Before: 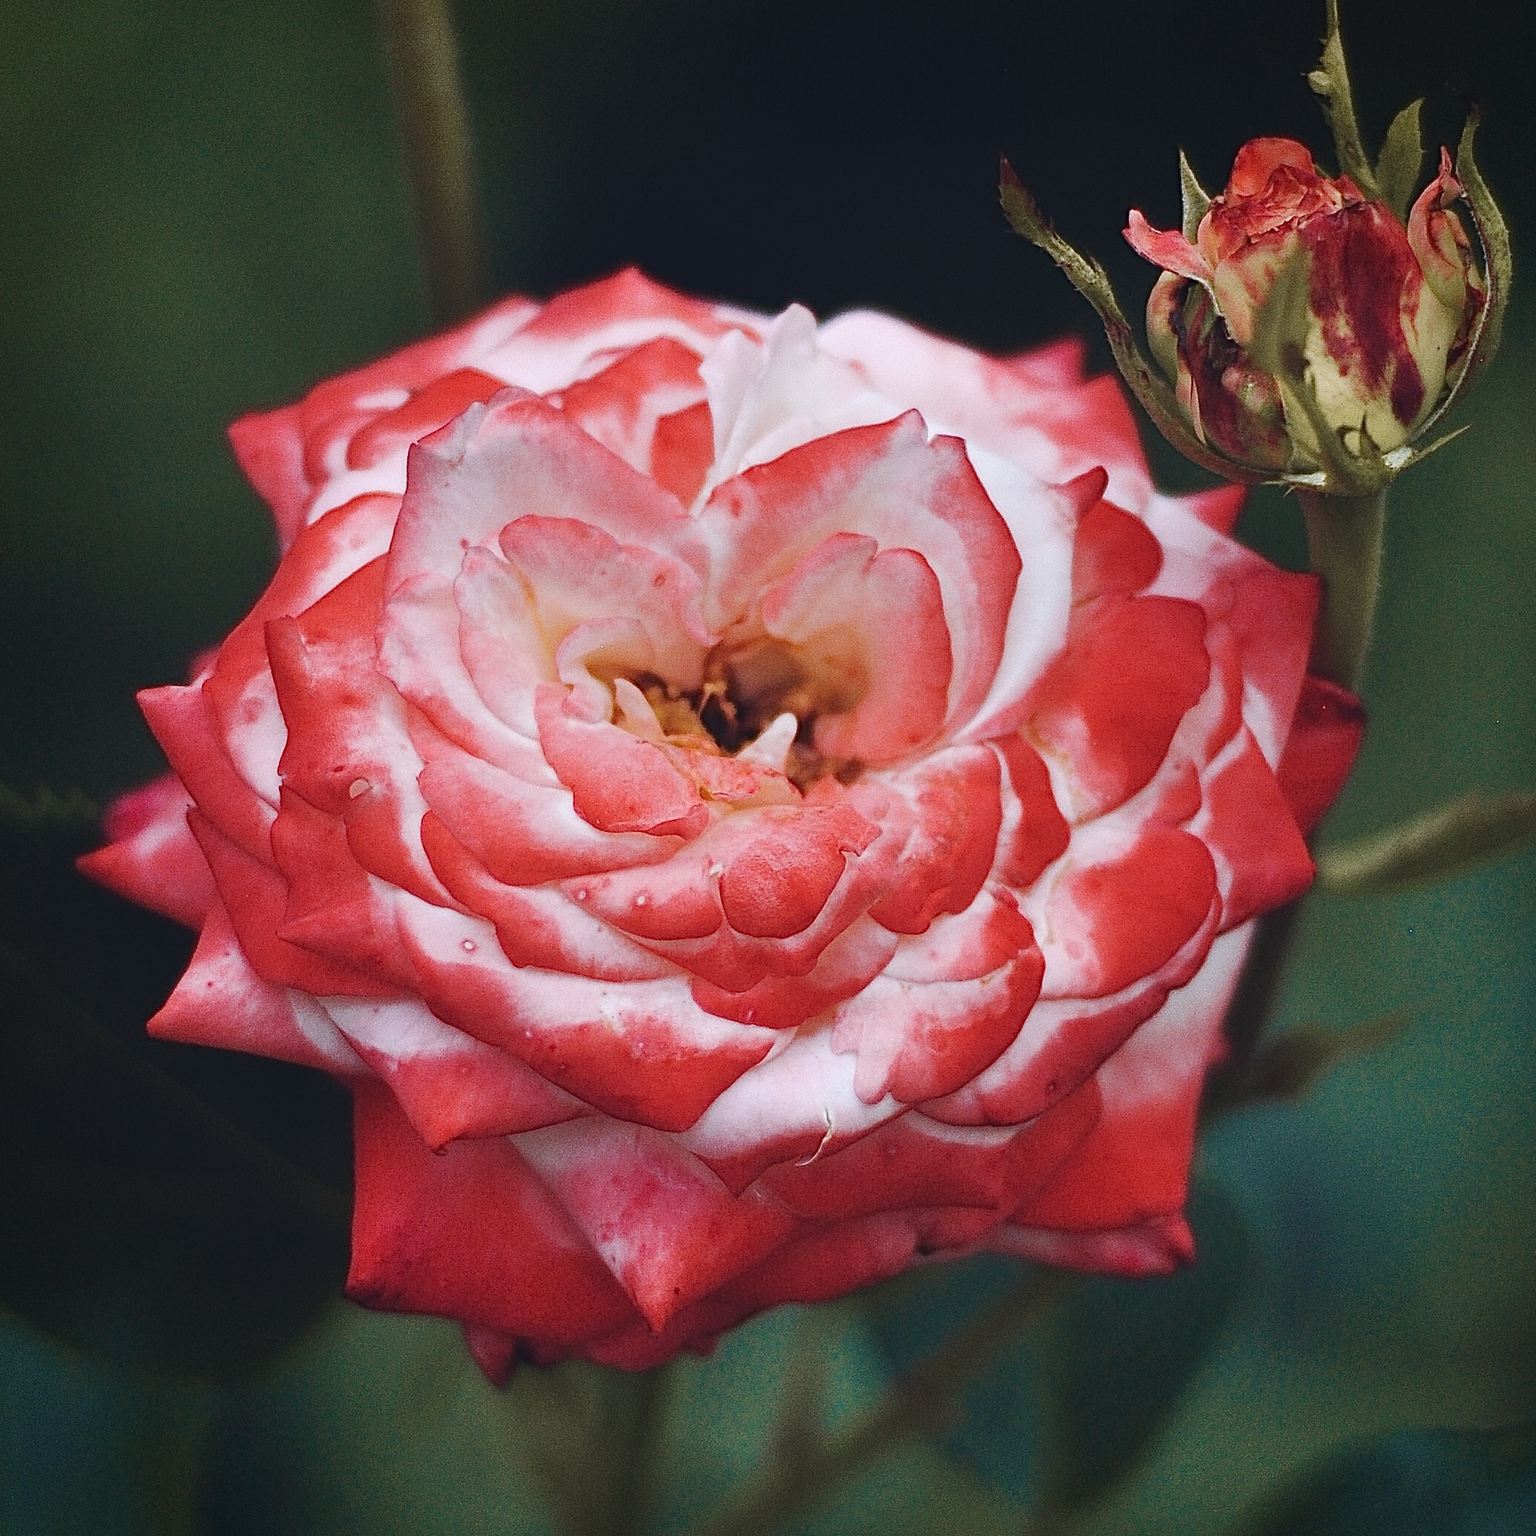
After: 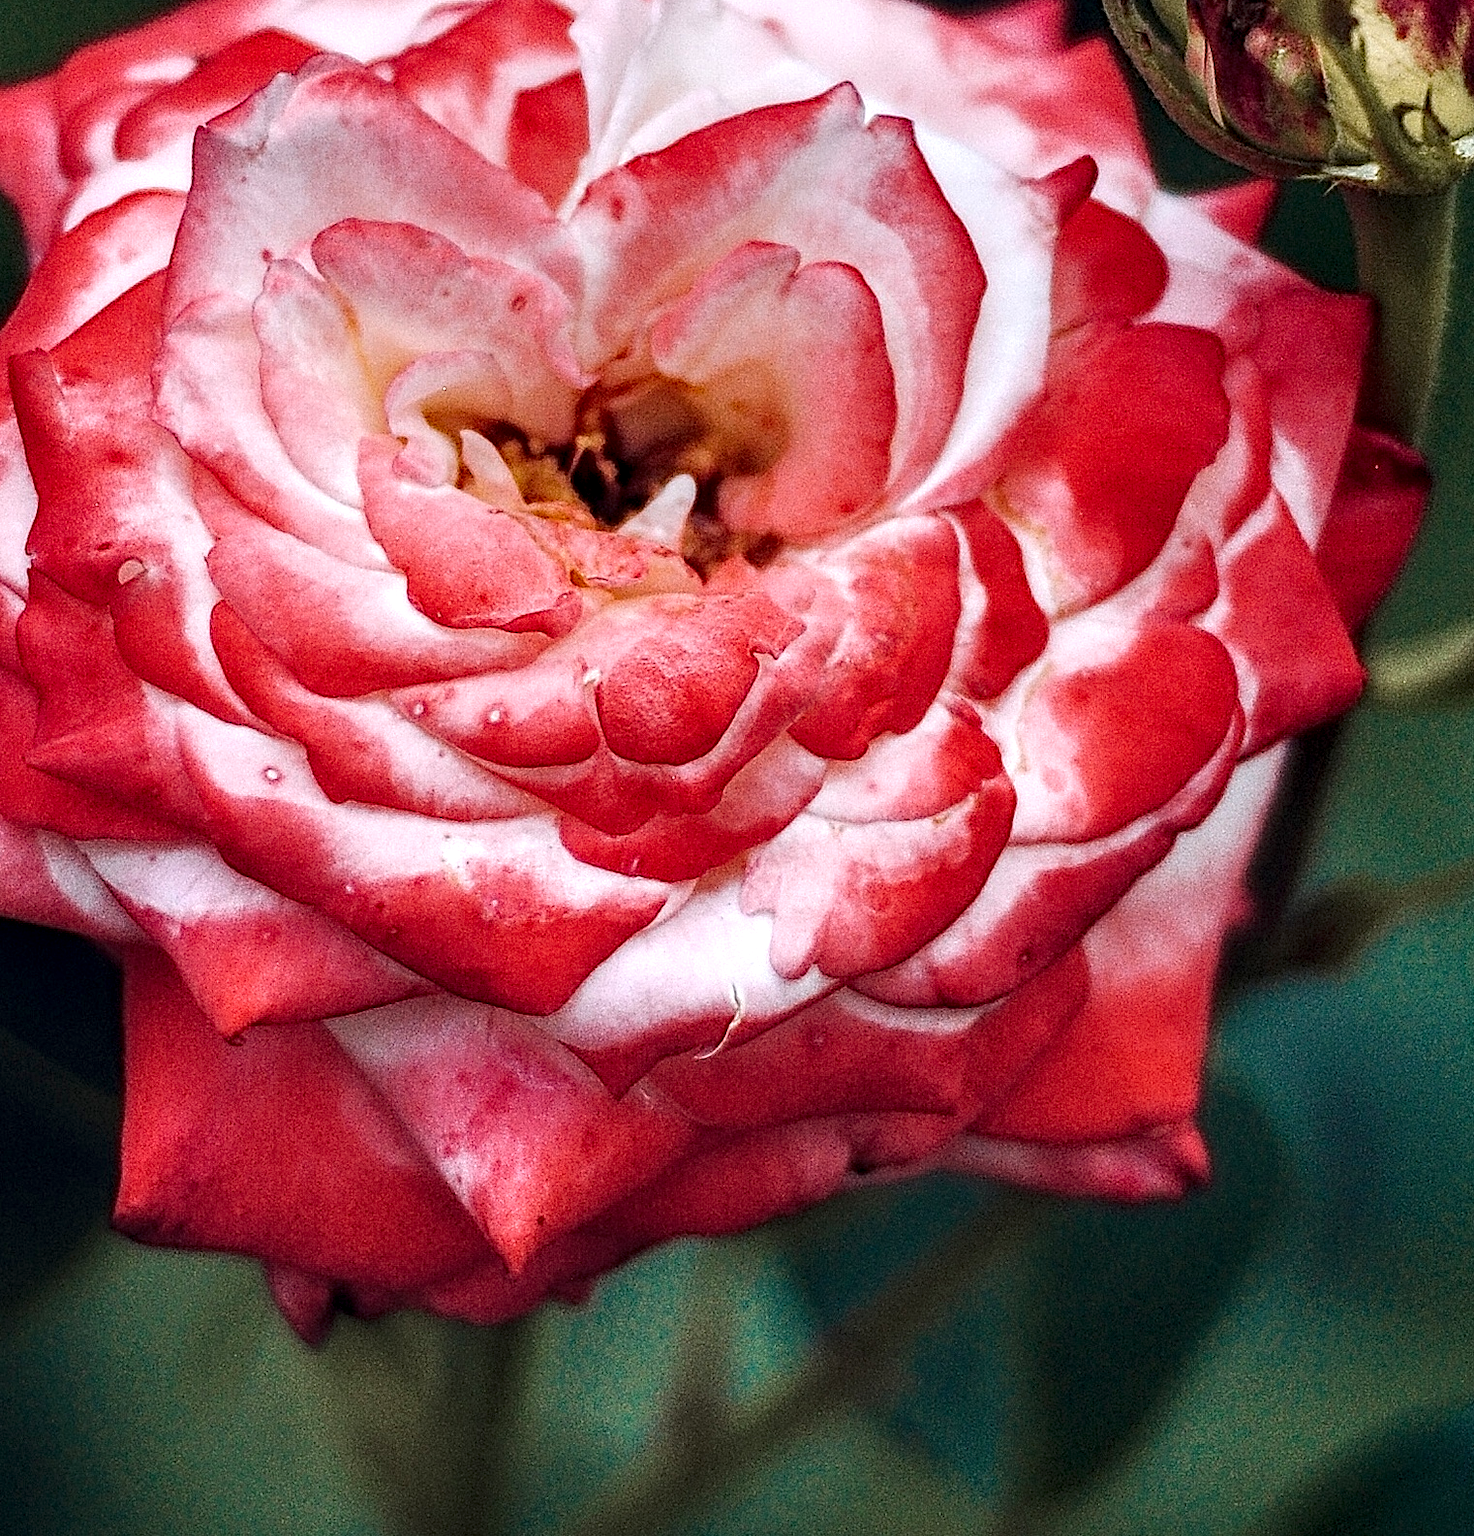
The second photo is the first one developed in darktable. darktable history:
exposure: compensate highlight preservation false
crop: left 16.836%, top 22.553%, right 8.763%
local contrast: highlights 20%, shadows 70%, detail 170%
